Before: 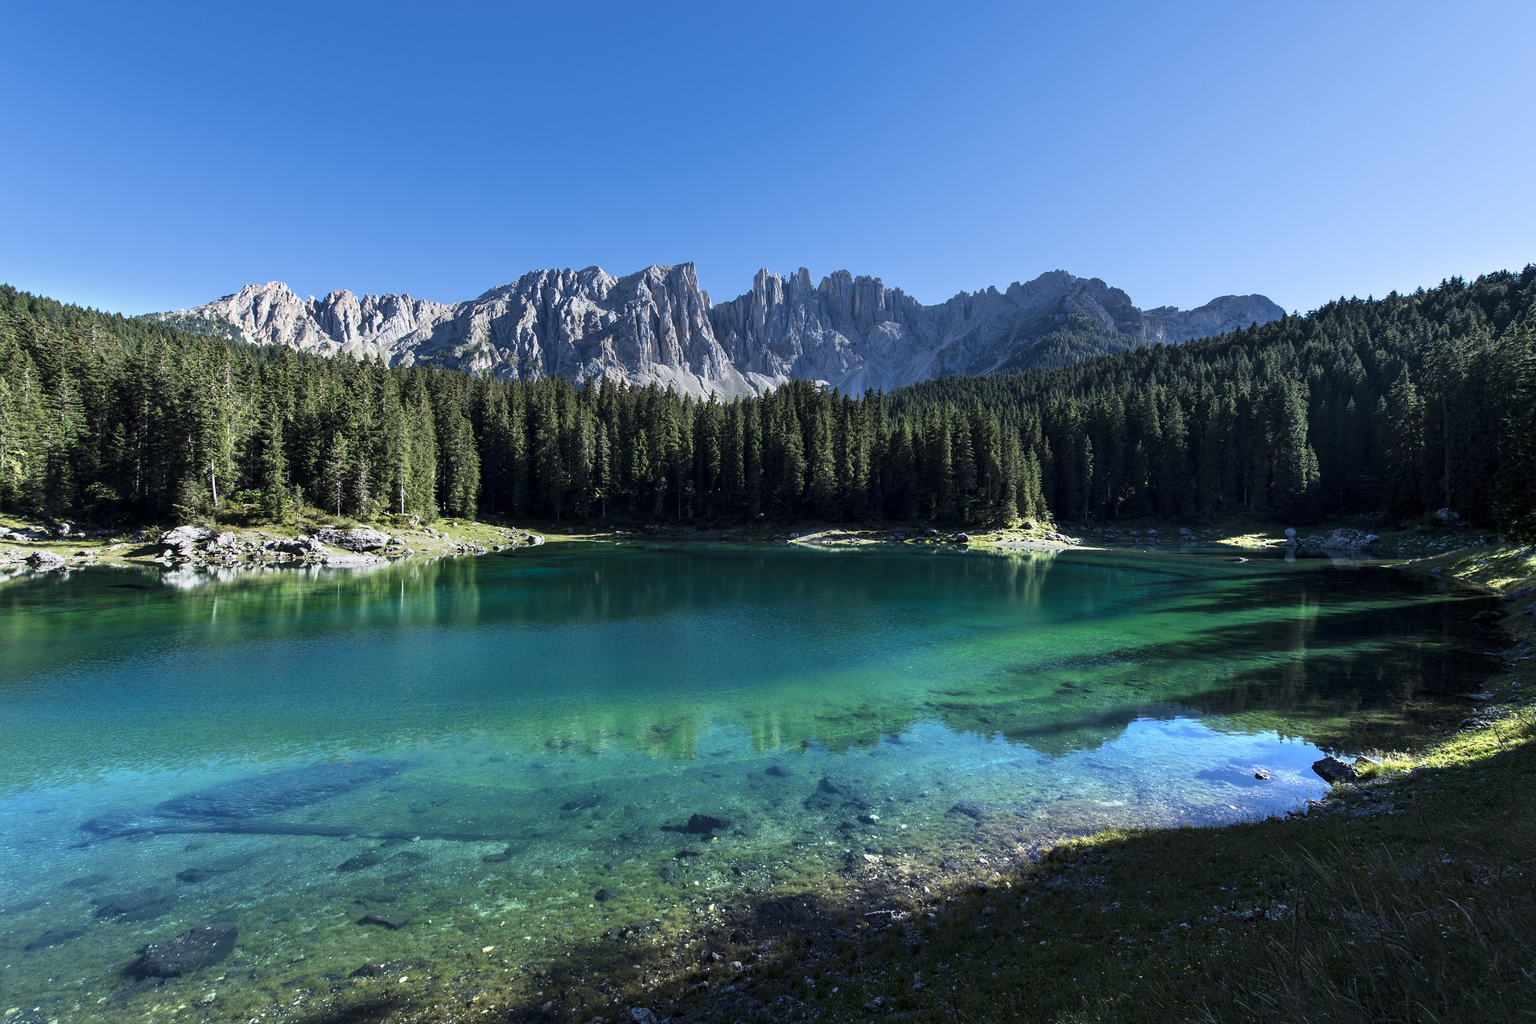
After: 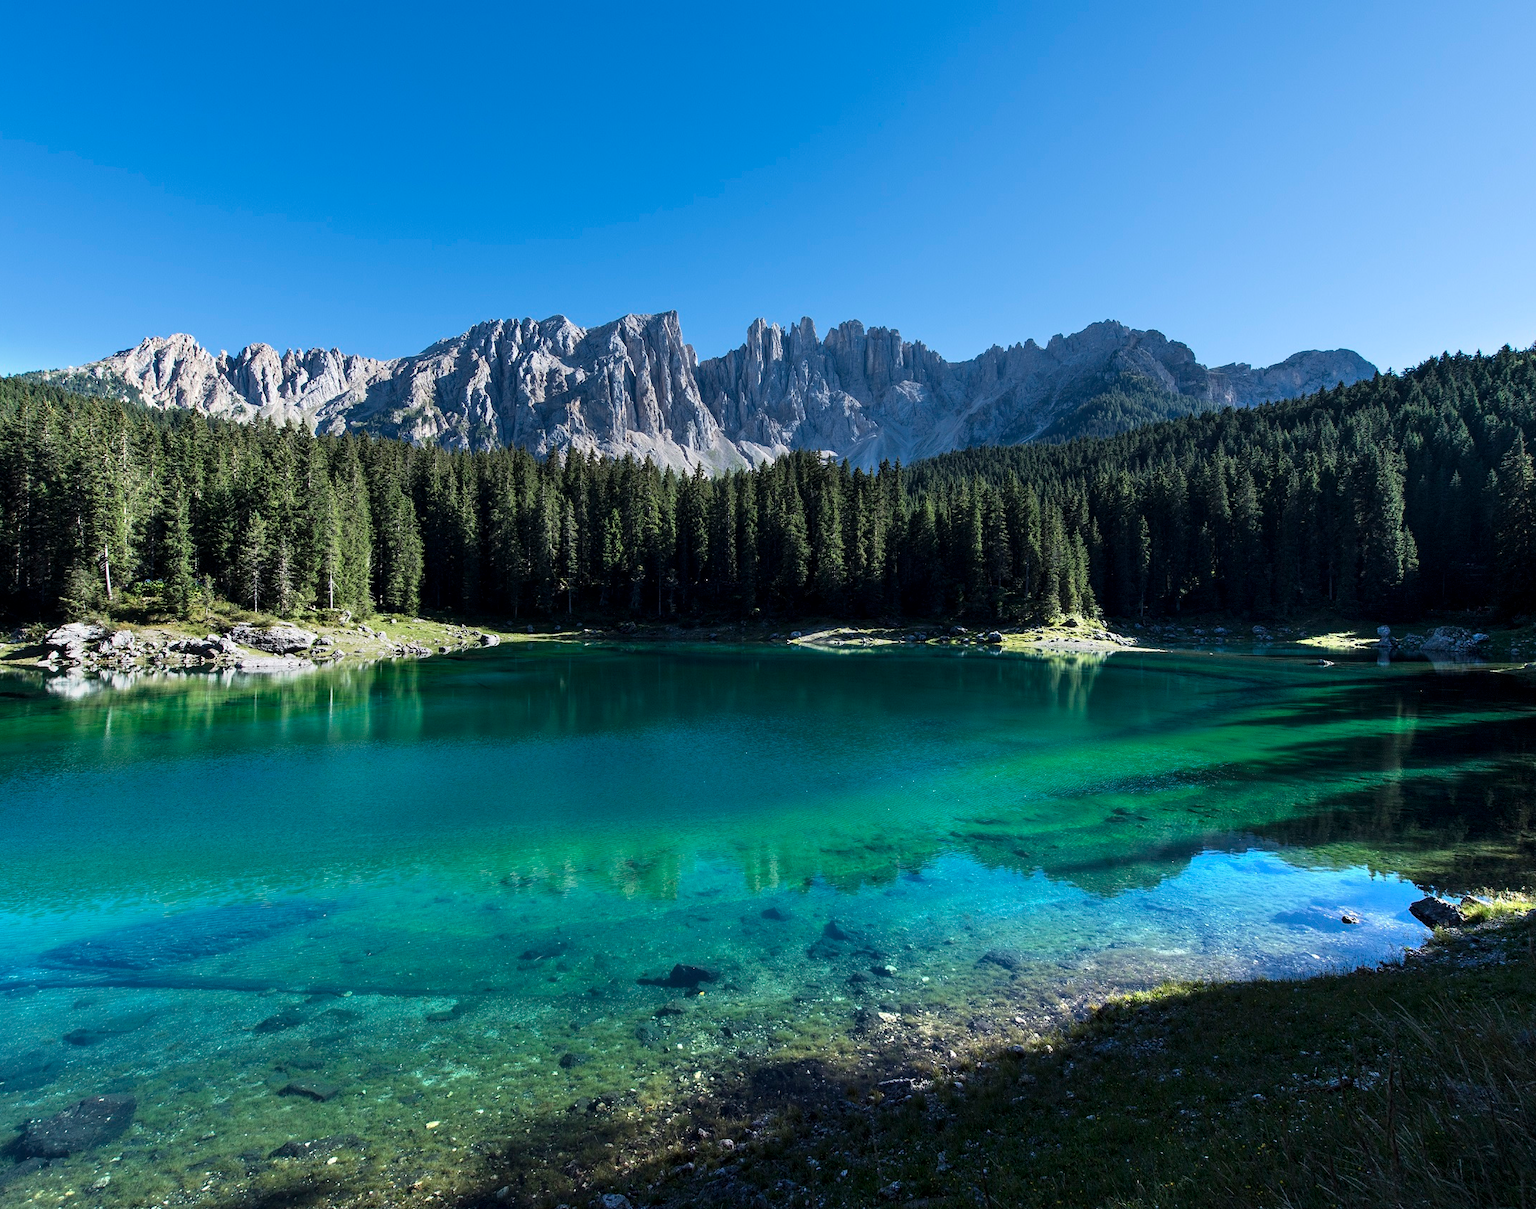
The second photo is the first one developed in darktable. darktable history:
crop: left 8.026%, right 7.374%
color correction: highlights a* -0.137, highlights b* 0.137
